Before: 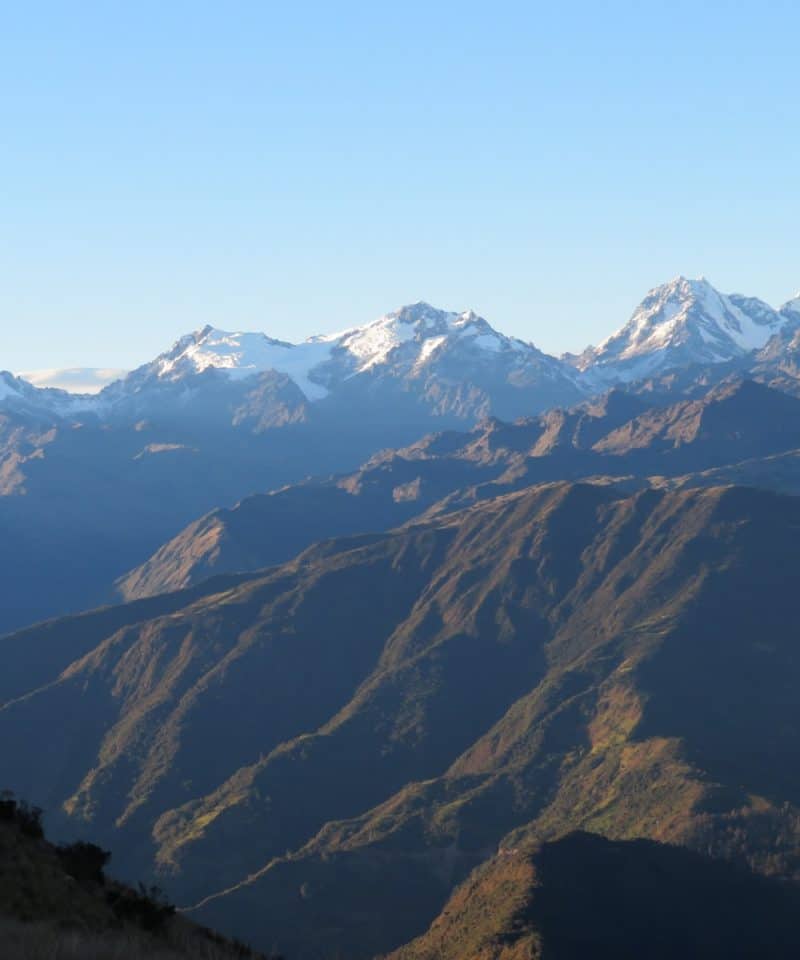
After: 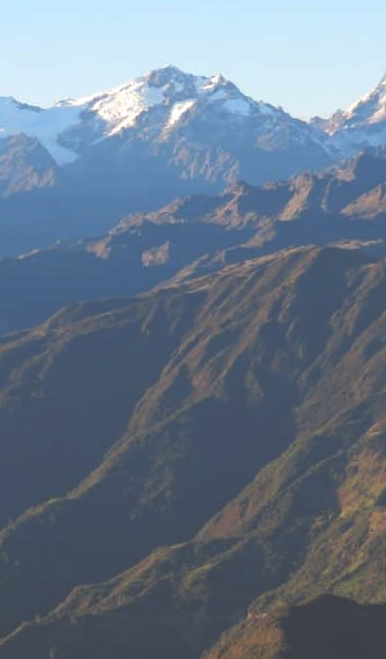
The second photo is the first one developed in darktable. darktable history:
exposure: black level correction -0.041, exposure 0.064 EV, compensate highlight preservation false
haze removal: compatibility mode true, adaptive false
crop: left 31.379%, top 24.658%, right 20.326%, bottom 6.628%
